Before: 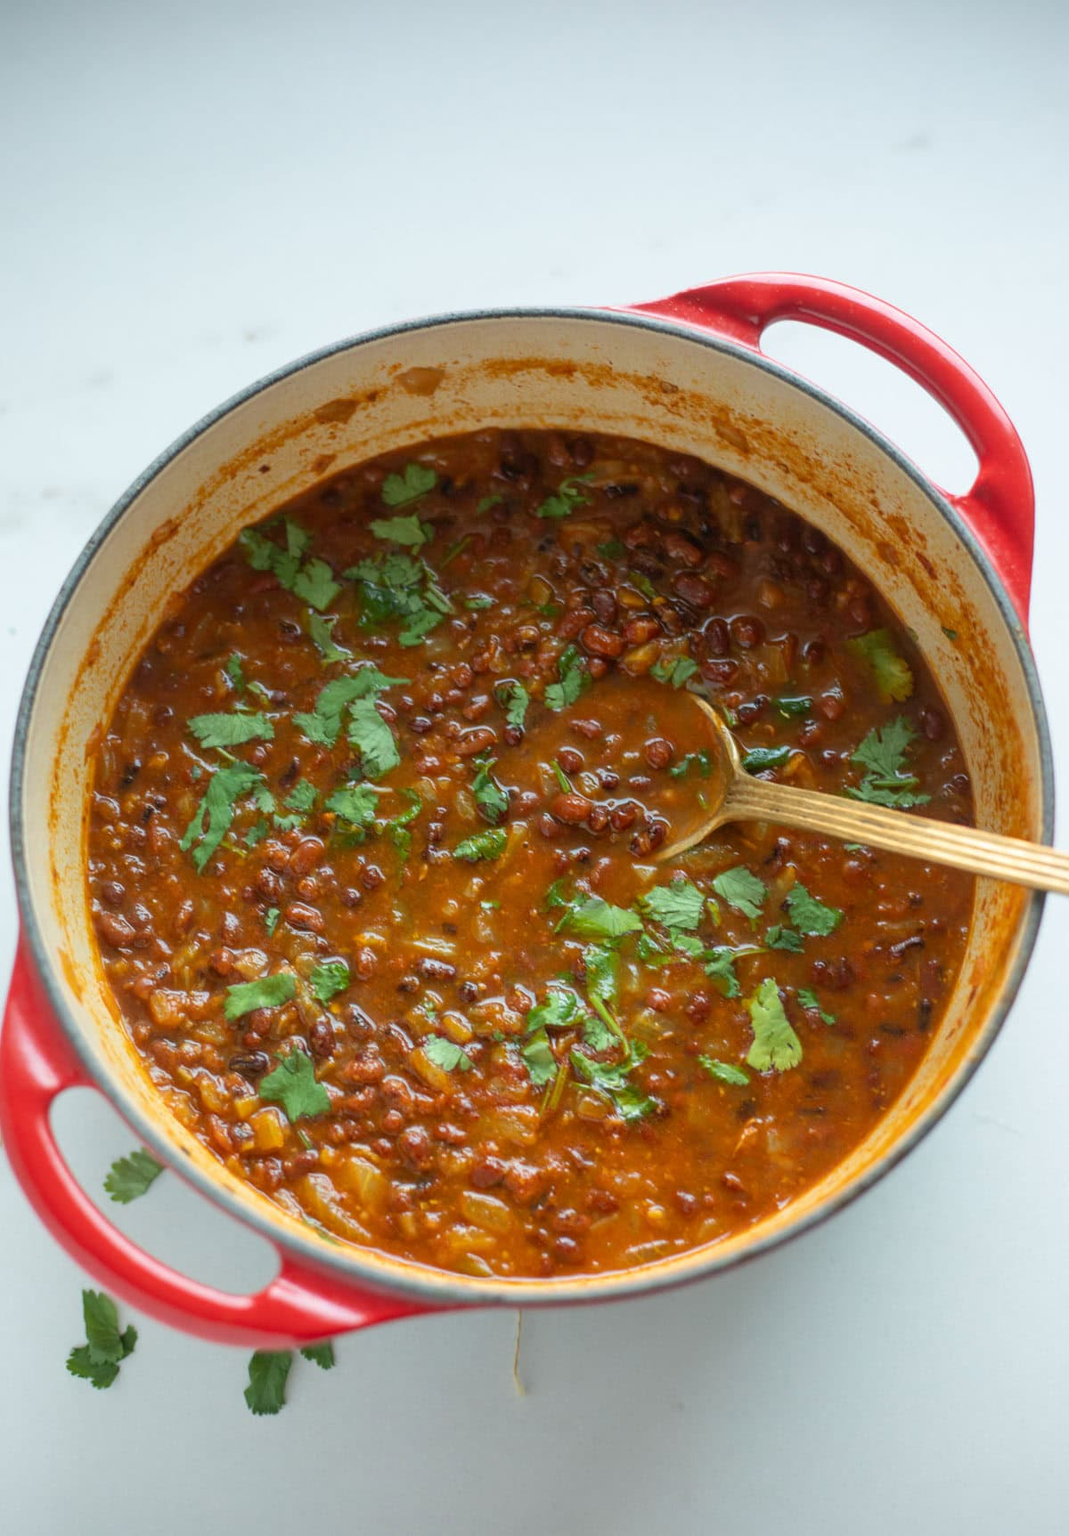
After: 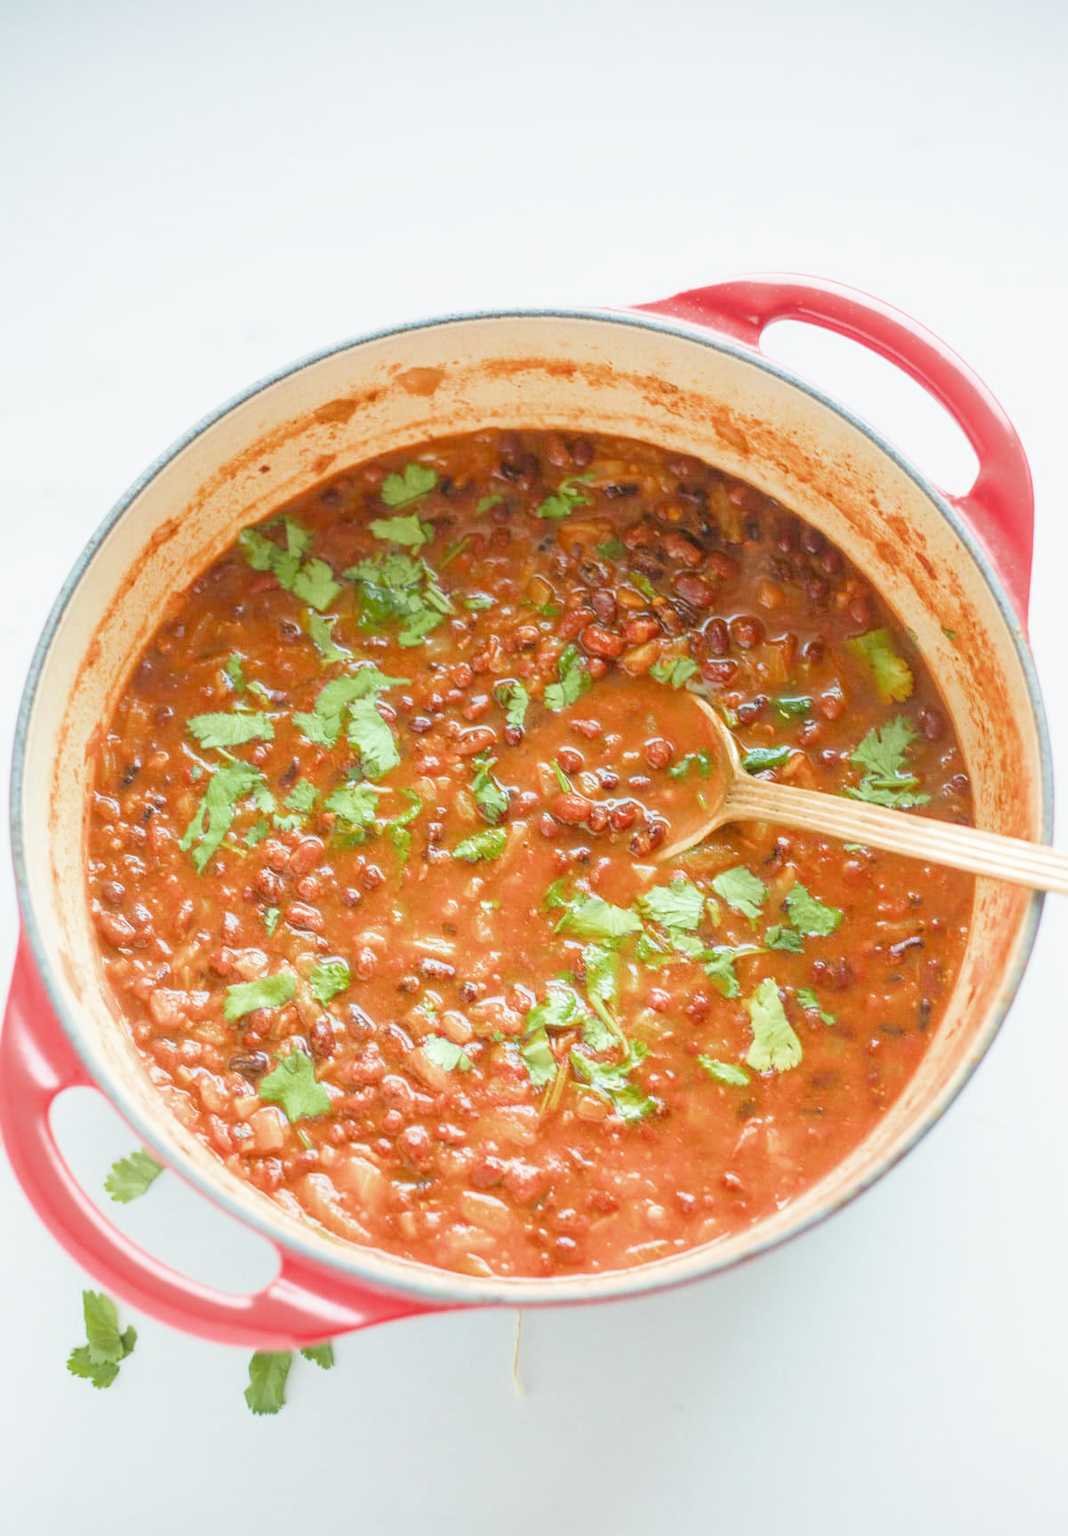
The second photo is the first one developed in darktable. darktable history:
filmic rgb: middle gray luminance 4.29%, black relative exposure -13 EV, white relative exposure 5 EV, threshold 6 EV, target black luminance 0%, hardness 5.19, latitude 59.69%, contrast 0.767, highlights saturation mix 5%, shadows ↔ highlights balance 25.95%, add noise in highlights 0, color science v3 (2019), use custom middle-gray values true, iterations of high-quality reconstruction 0, contrast in highlights soft, enable highlight reconstruction true
color zones: curves: ch2 [(0, 0.5) (0.143, 0.5) (0.286, 0.489) (0.415, 0.421) (0.571, 0.5) (0.714, 0.5) (0.857, 0.5) (1, 0.5)]
